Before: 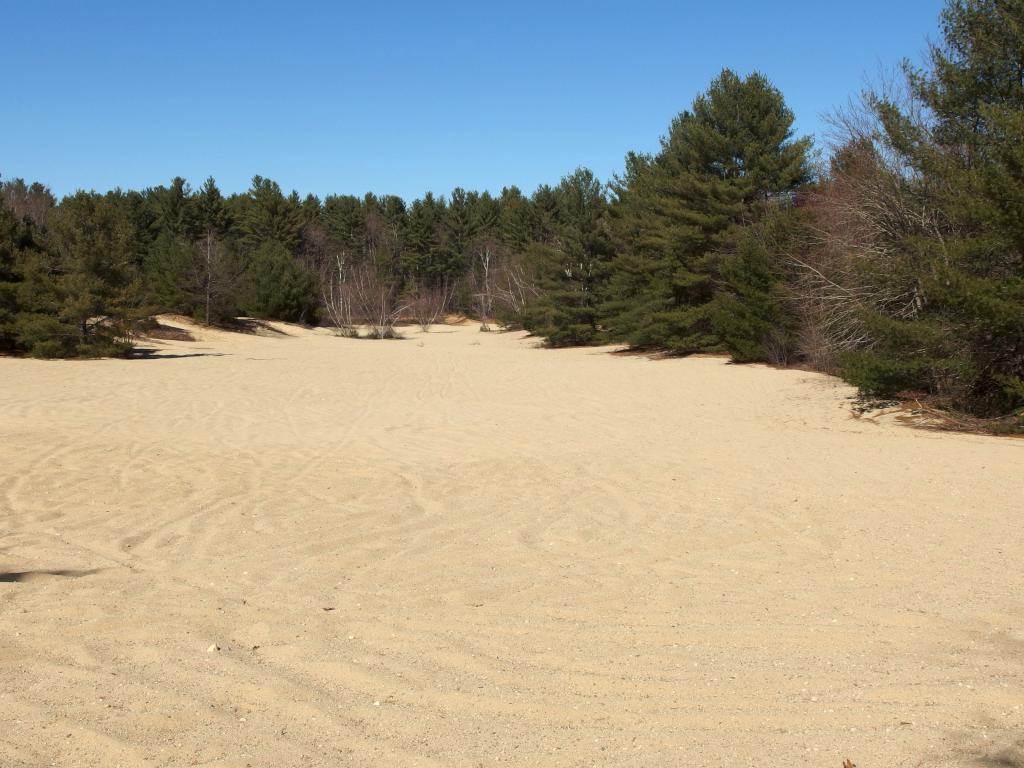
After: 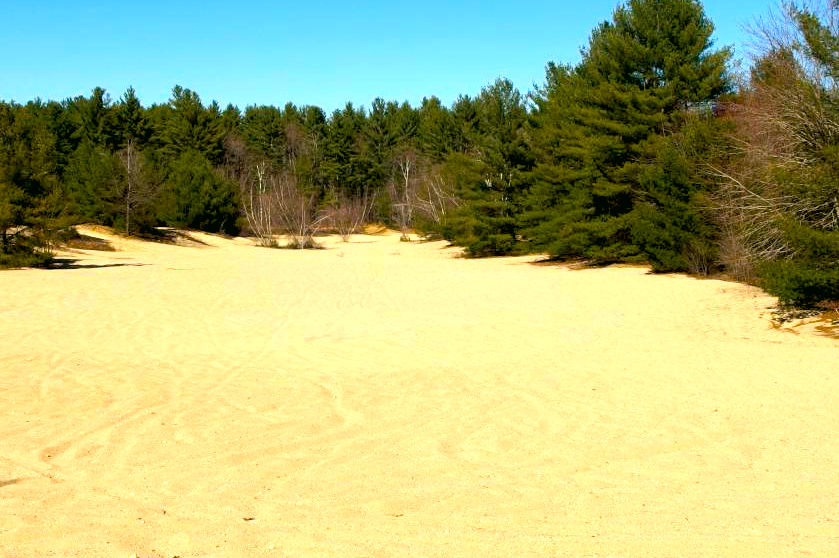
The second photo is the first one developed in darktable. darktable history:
color correction: highlights a* 4.02, highlights b* 4.98, shadows a* -7.55, shadows b* 4.98
rotate and perspective: automatic cropping off
crop: left 7.856%, top 11.836%, right 10.12%, bottom 15.387%
color balance rgb: linear chroma grading › global chroma 15%, perceptual saturation grading › global saturation 30%
exposure: black level correction 0.012, exposure 0.7 EV, compensate exposure bias true, compensate highlight preservation false
